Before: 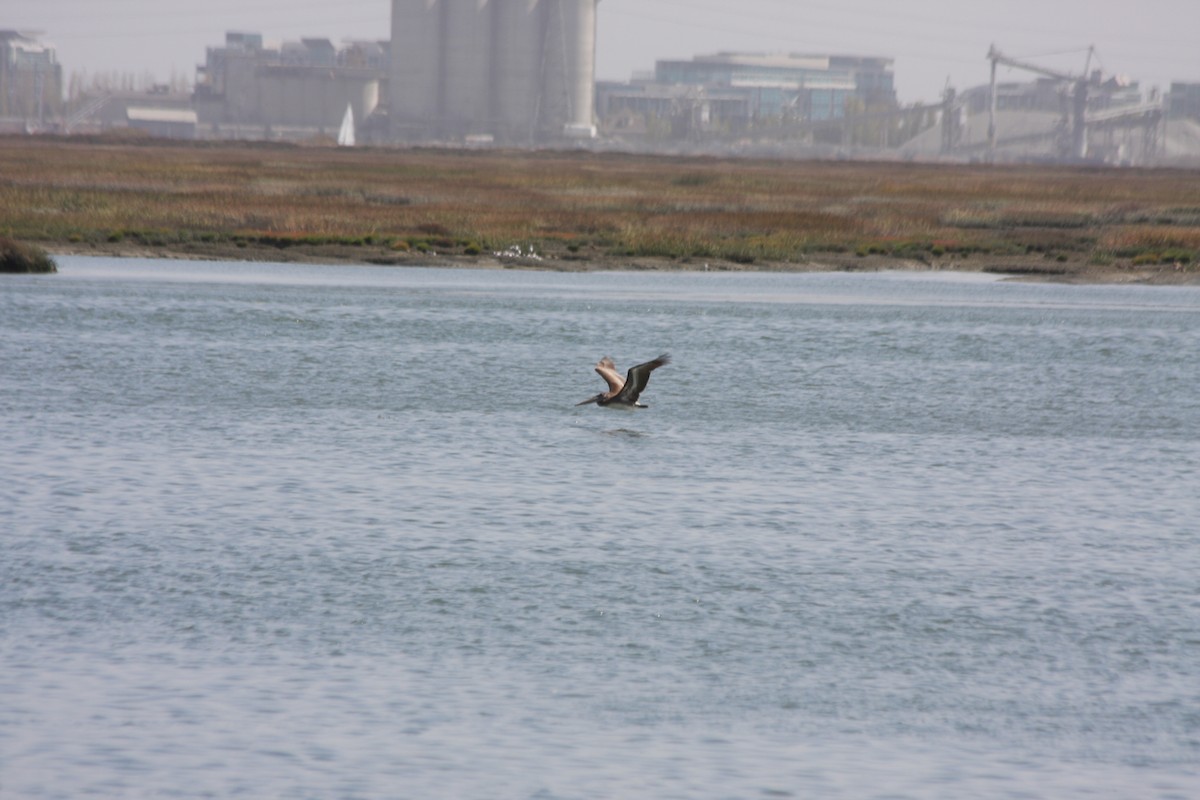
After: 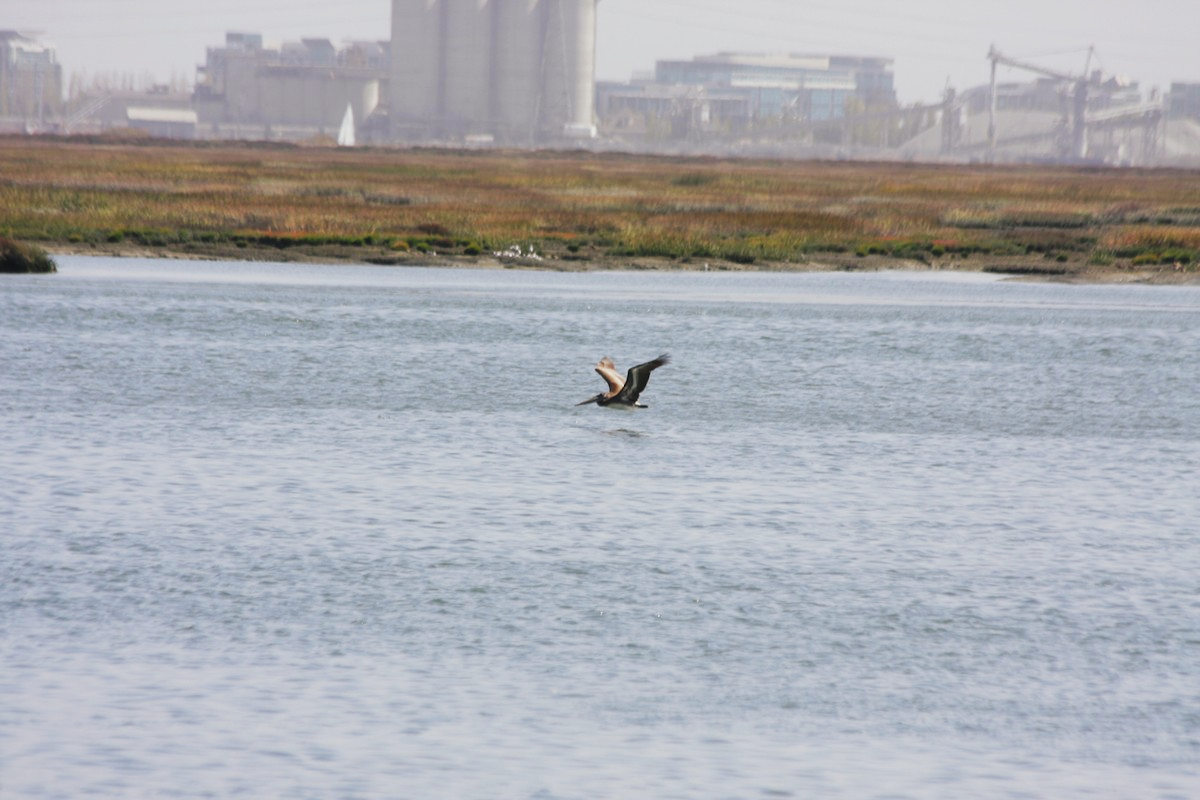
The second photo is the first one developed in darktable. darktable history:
tone curve: curves: ch0 [(0, 0) (0.003, 0.031) (0.011, 0.033) (0.025, 0.036) (0.044, 0.045) (0.069, 0.06) (0.1, 0.079) (0.136, 0.109) (0.177, 0.15) (0.224, 0.192) (0.277, 0.262) (0.335, 0.347) (0.399, 0.433) (0.468, 0.528) (0.543, 0.624) (0.623, 0.705) (0.709, 0.788) (0.801, 0.865) (0.898, 0.933) (1, 1)], preserve colors none
color look up table: target L [86.78, 87.74, 82.93, 78.87, 71.46, 62.25, 55.66, 57.38, 50.5, 41.99, 32.52, 8.742, 200.46, 89.82, 84.16, 71.11, 66.6, 64.62, 57.74, 58.9, 50.71, 55.26, 48.04, 43.18, 30.37, 20.63, 18.54, 92.42, 81.68, 73.52, 68.82, 58.81, 53.74, 55.92, 47.91, 44.66, 43.32, 40.94, 35.21, 34.7, 26.48, 6.282, 8.119, 94.23, 73.62, 73.44, 65.46, 66.48, 37.35], target a [-51.16, -44.63, -22.93, -24.22, -64.05, -56.92, -35.6, -40.95, -3.328, -34.38, -26.56, -17.51, 0, 0.809, -1.205, 19.15, 45.27, 40.24, -1.504, 27.63, 73.42, 31.92, 66.89, 58.09, 3.34, 28.76, 31.49, 7.623, 27.29, 43.44, 41.83, 29.99, 80.8, 77.42, 68.51, 14.59, 37.1, 40.18, -0.549, 52.04, 40.2, 4.283, 29.83, -12.16, -29.22, -37.46, -7.136, -10.46, -18.36], target b [52.16, 10.53, 79.9, 26.72, 35.29, 50.02, 42.64, 17.8, 44.38, 32.86, 28.91, 11.4, 0, 19.75, 75.15, 67.65, 5.792, 47.44, 36.45, 25.91, 8.833, 52.18, 55.54, 35.87, 13.05, 0.607, 31.15, -0.033, -23.1, -22.87, -45.16, -19.81, -35.38, -61.07, -13.76, -68.59, -84.05, -39.62, -22.77, -59.54, -15.2, -25.31, -44.11, -2.466, -28.85, -4.62, -42.14, -4.897, -6.609], num patches 49
